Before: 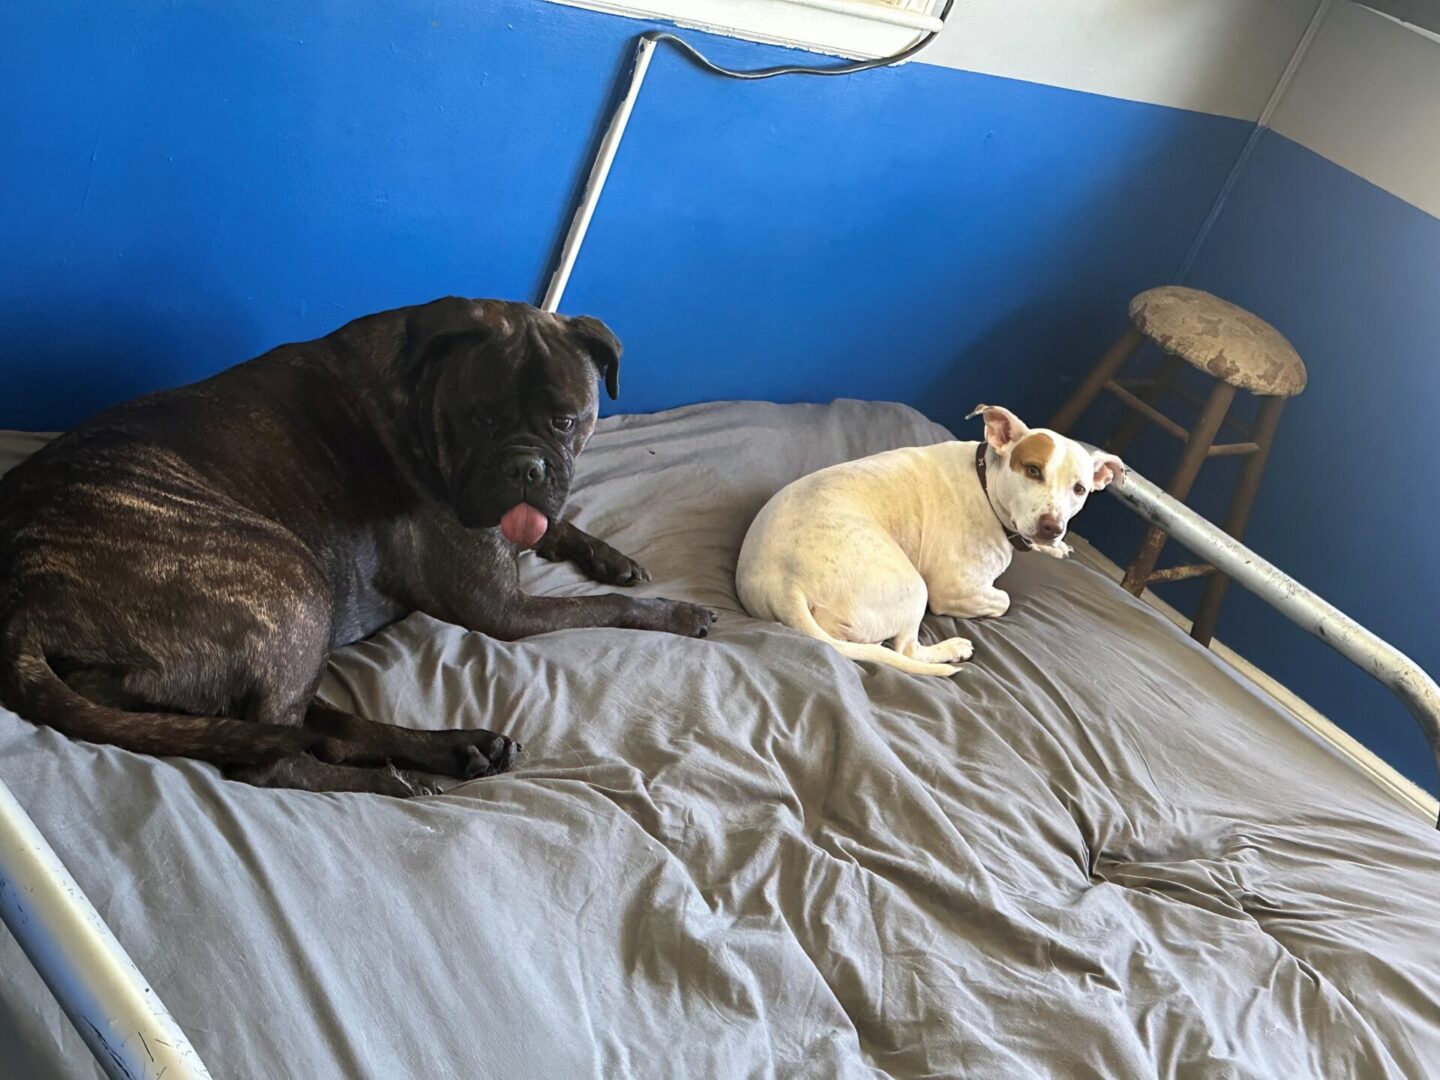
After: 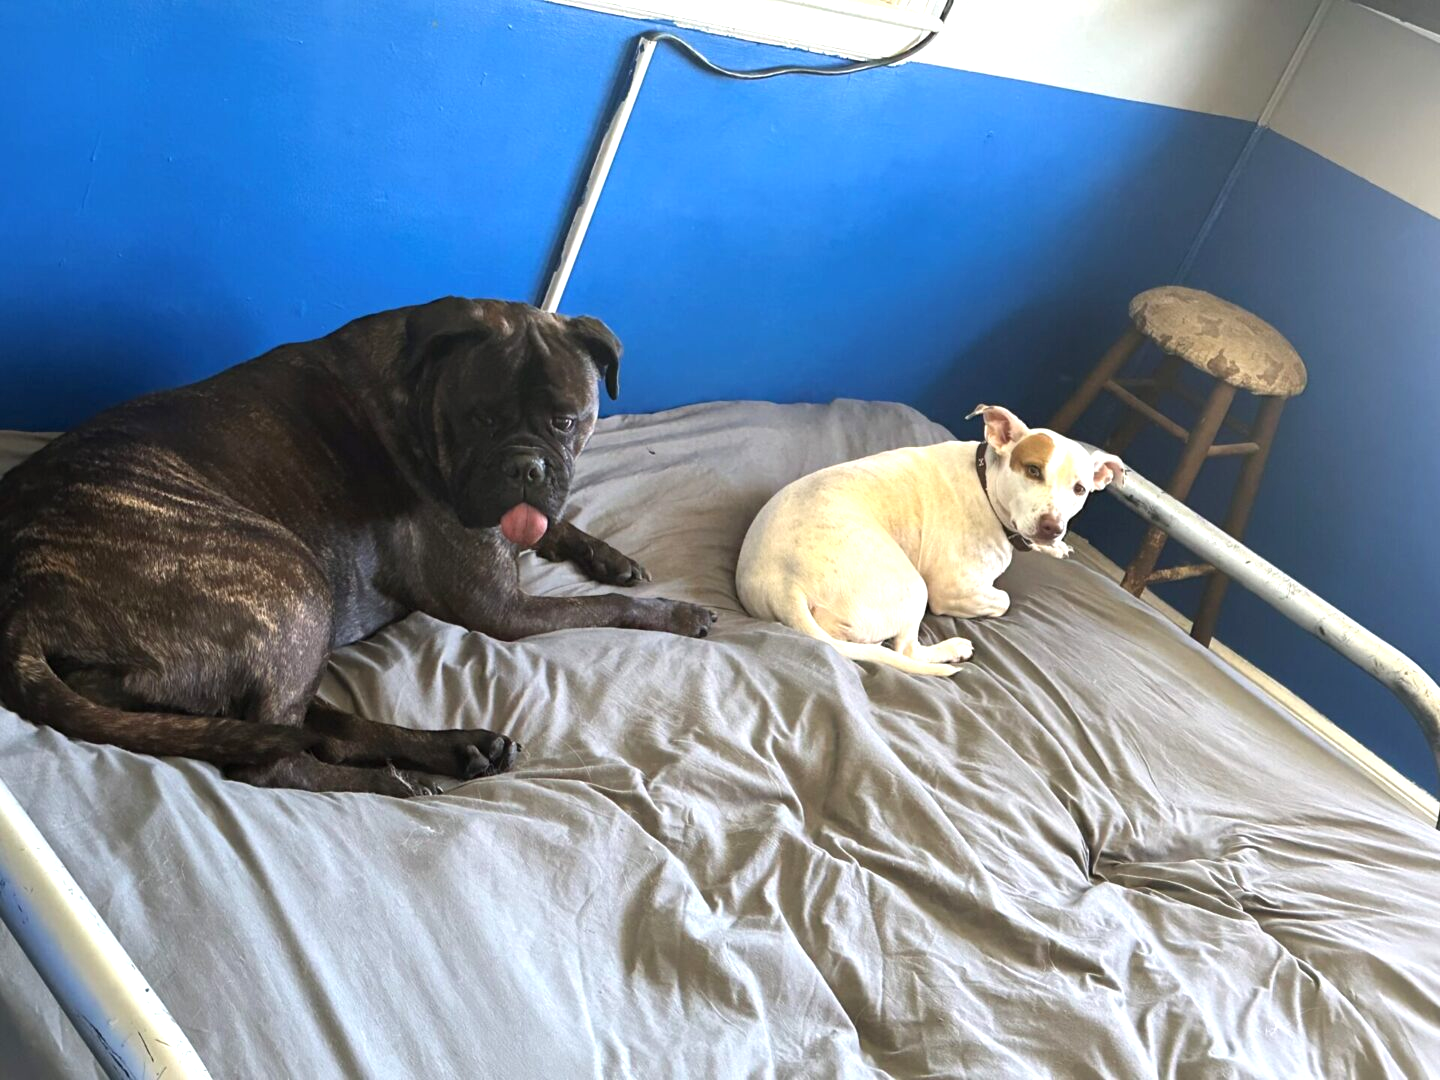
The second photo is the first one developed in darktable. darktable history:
exposure: black level correction 0, exposure 0.5 EV, compensate highlight preservation false
